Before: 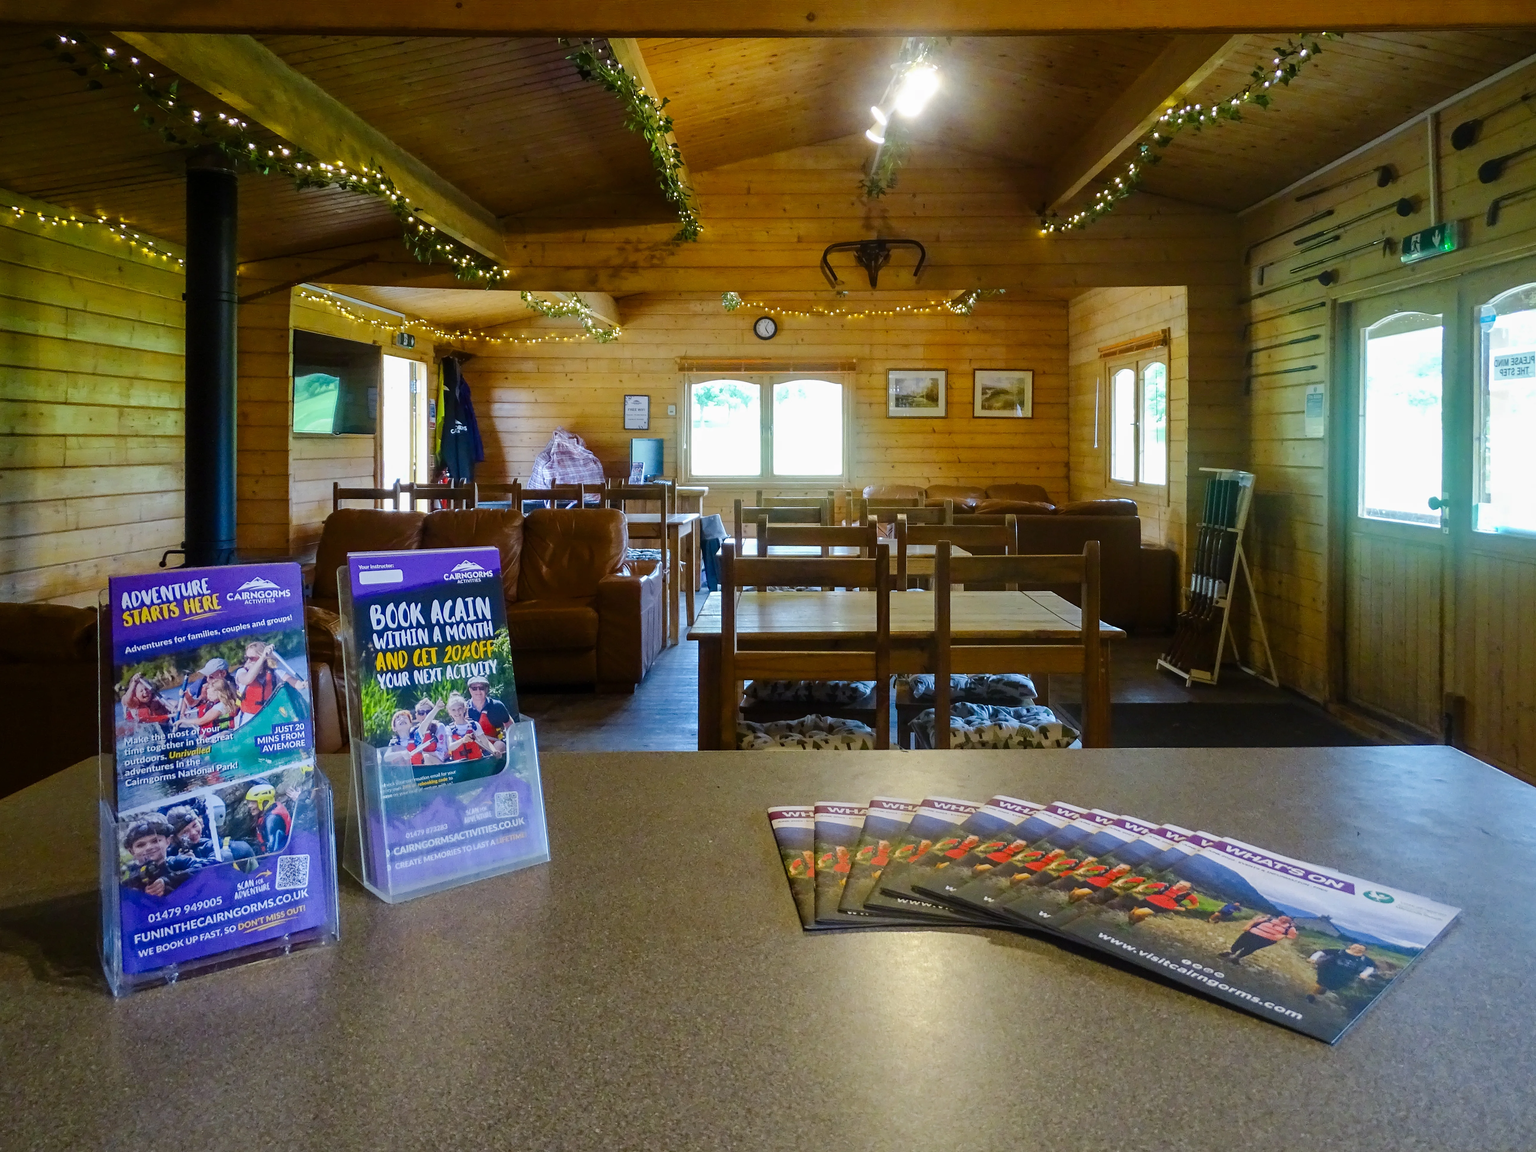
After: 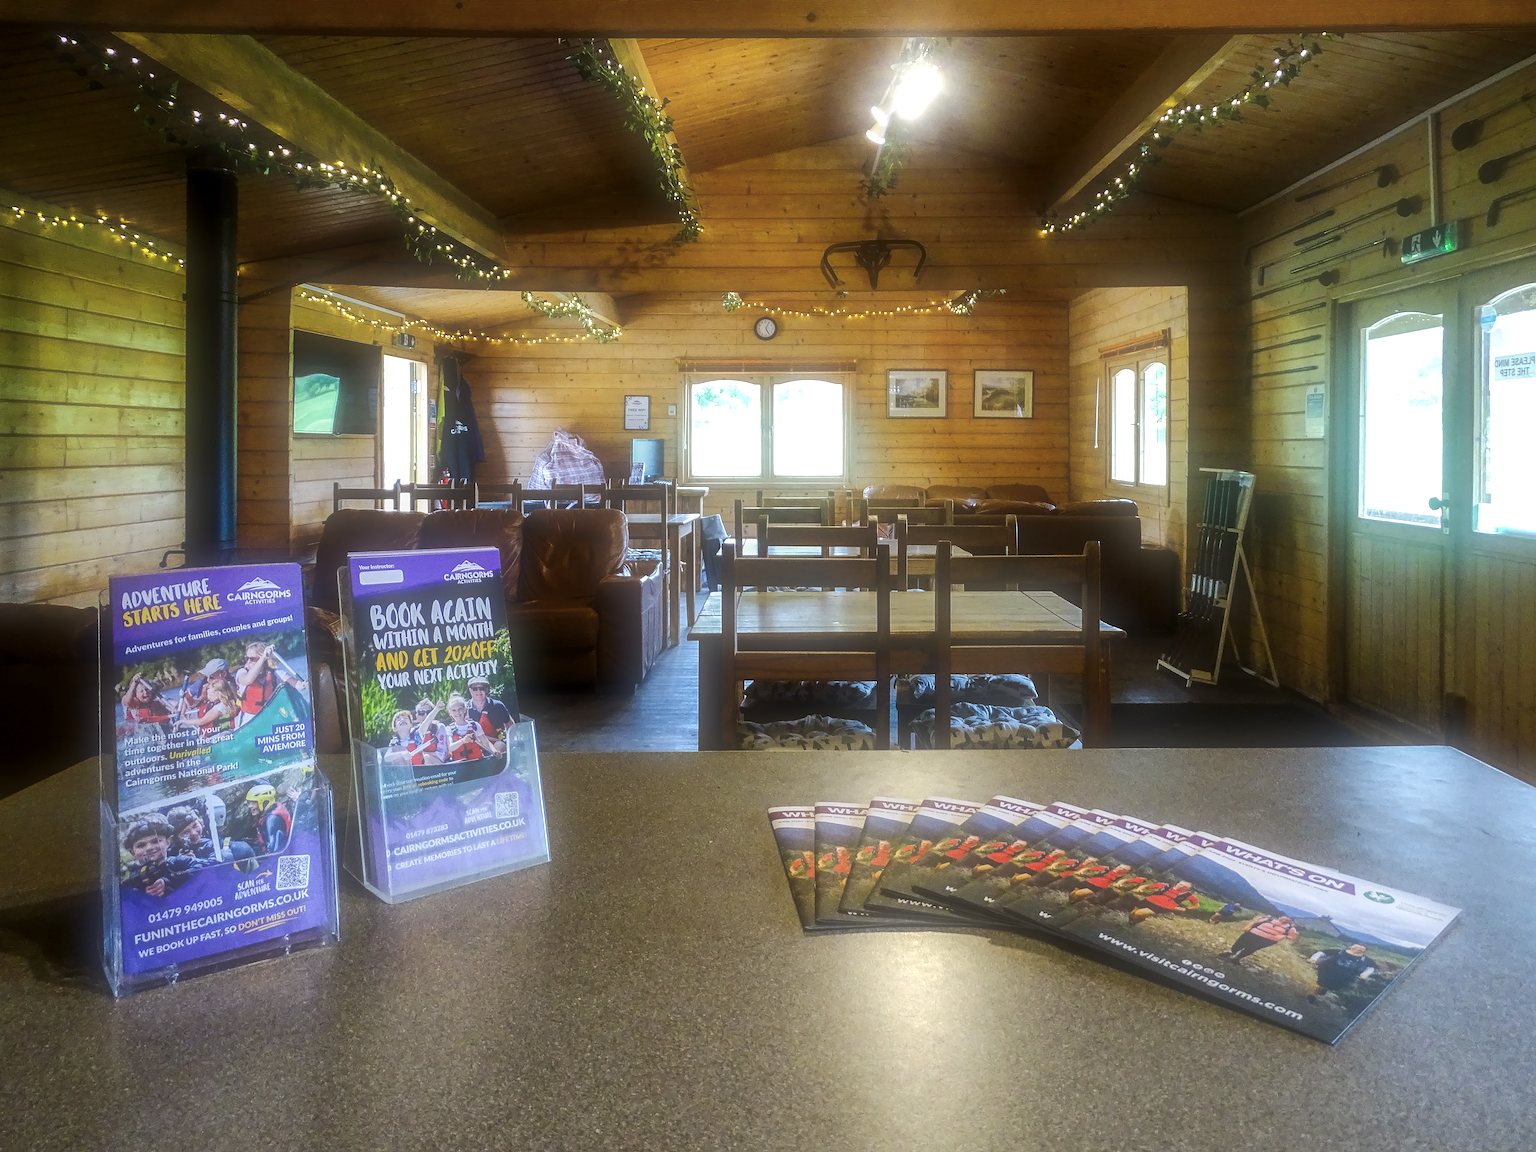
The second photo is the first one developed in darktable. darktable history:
local contrast: on, module defaults
soften: size 60.24%, saturation 65.46%, brightness 0.506 EV, mix 25.7%
tone equalizer: -8 EV -0.417 EV, -7 EV -0.389 EV, -6 EV -0.333 EV, -5 EV -0.222 EV, -3 EV 0.222 EV, -2 EV 0.333 EV, -1 EV 0.389 EV, +0 EV 0.417 EV, edges refinement/feathering 500, mask exposure compensation -1.57 EV, preserve details no
sharpen: on, module defaults
